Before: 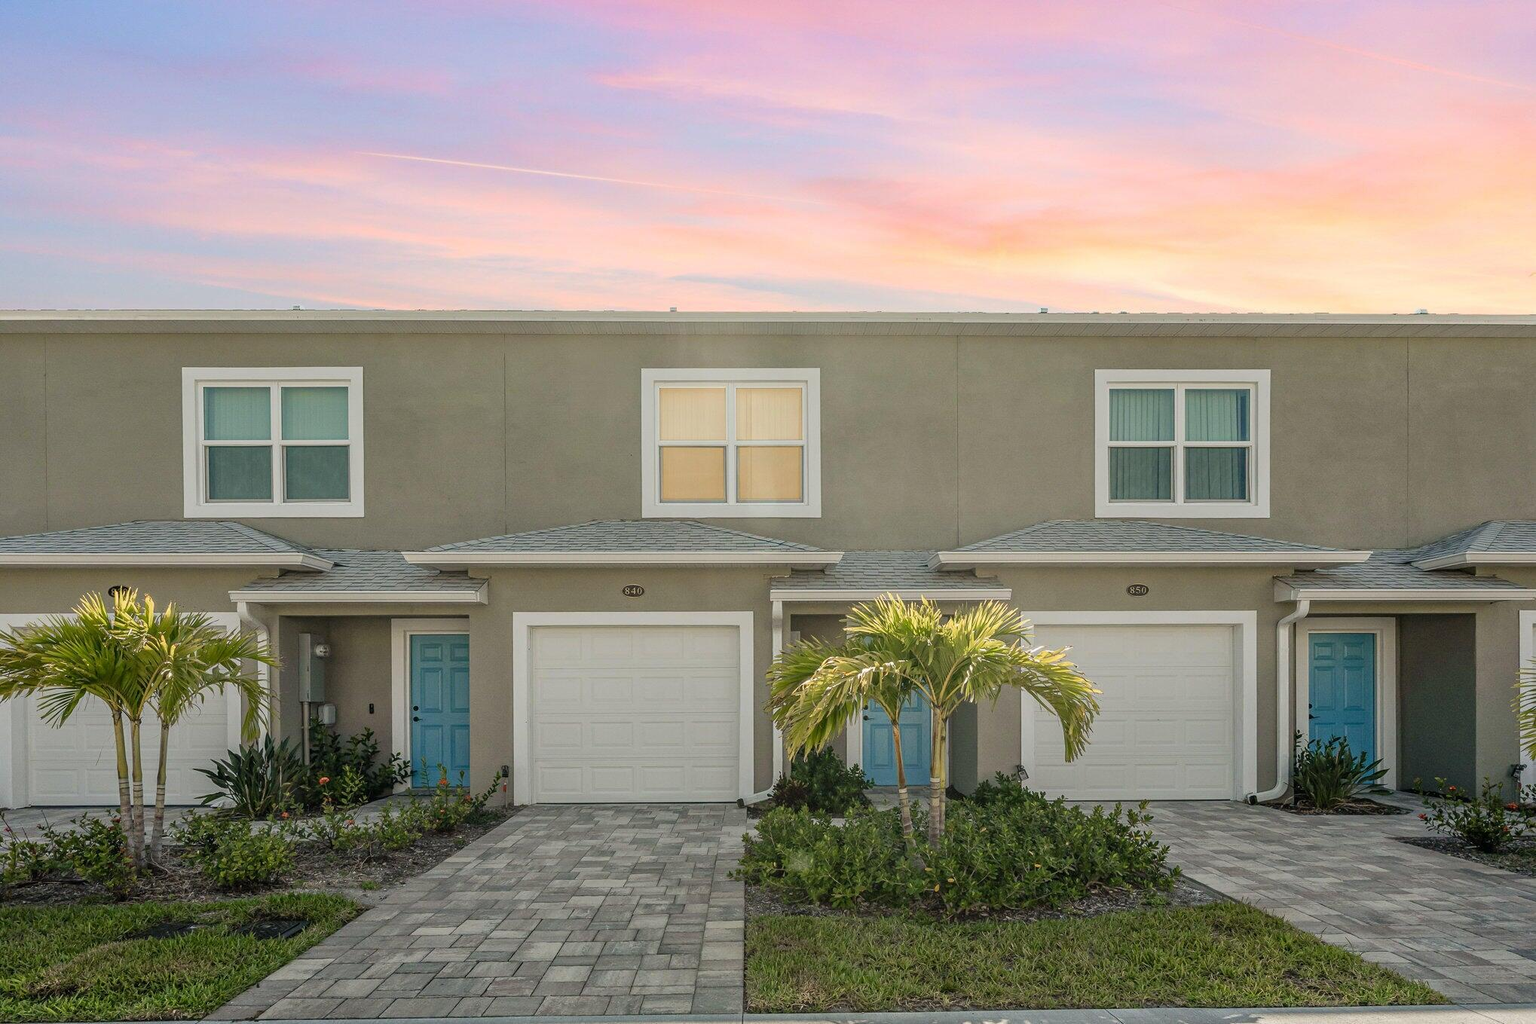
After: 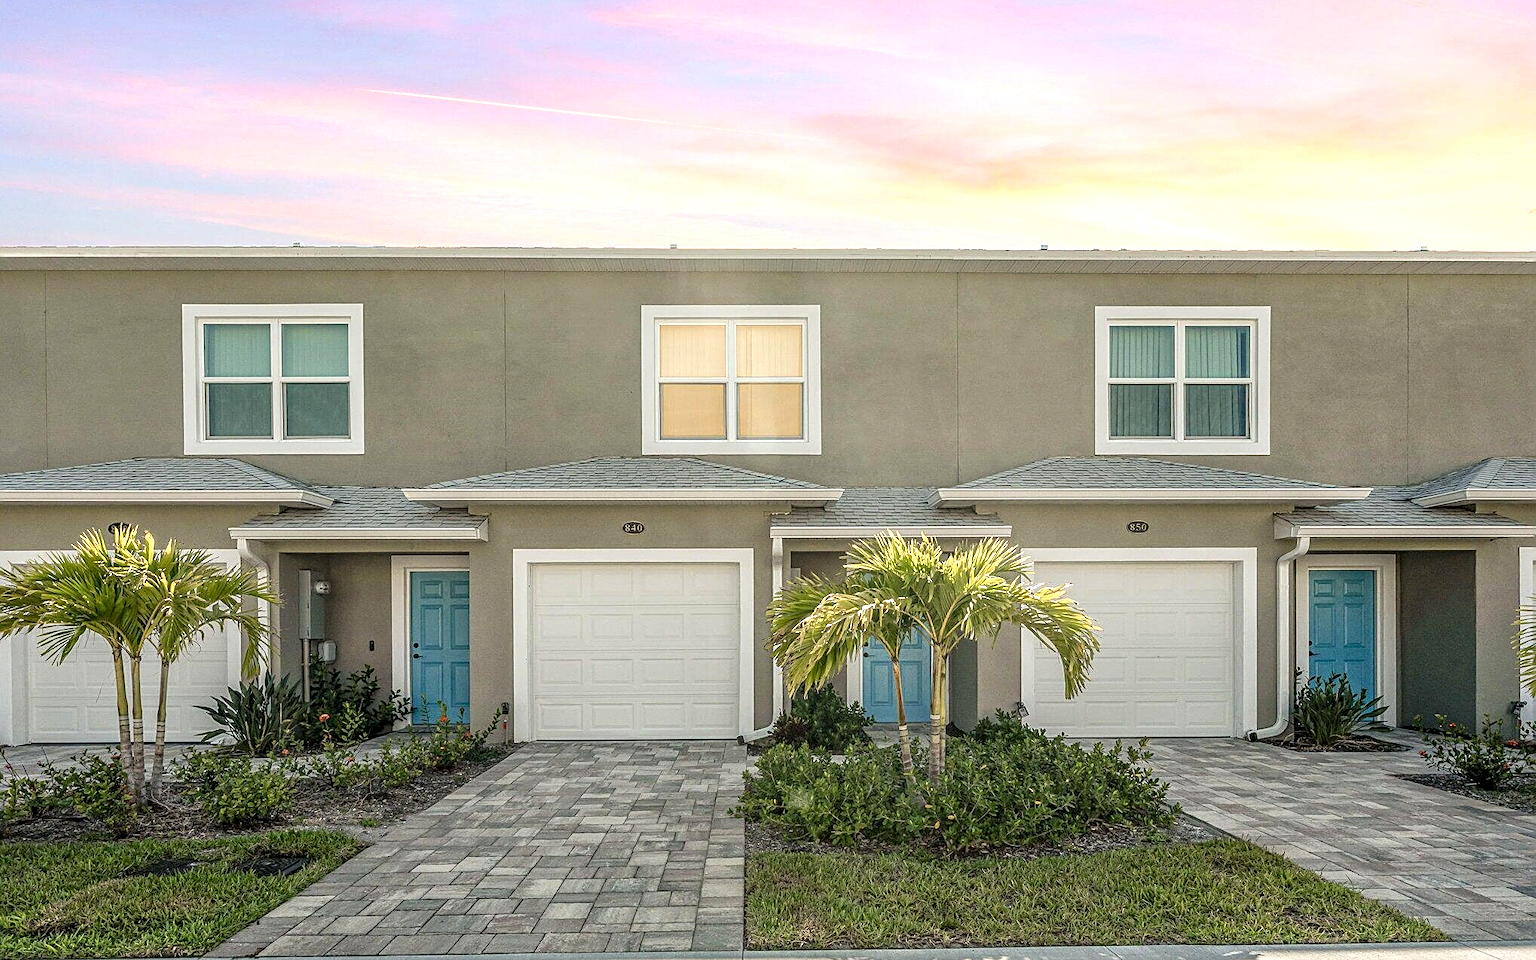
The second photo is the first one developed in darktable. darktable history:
crop and rotate: top 6.25%
exposure: black level correction 0, exposure 0.5 EV, compensate exposure bias true, compensate highlight preservation false
local contrast: detail 130%
sharpen: on, module defaults
